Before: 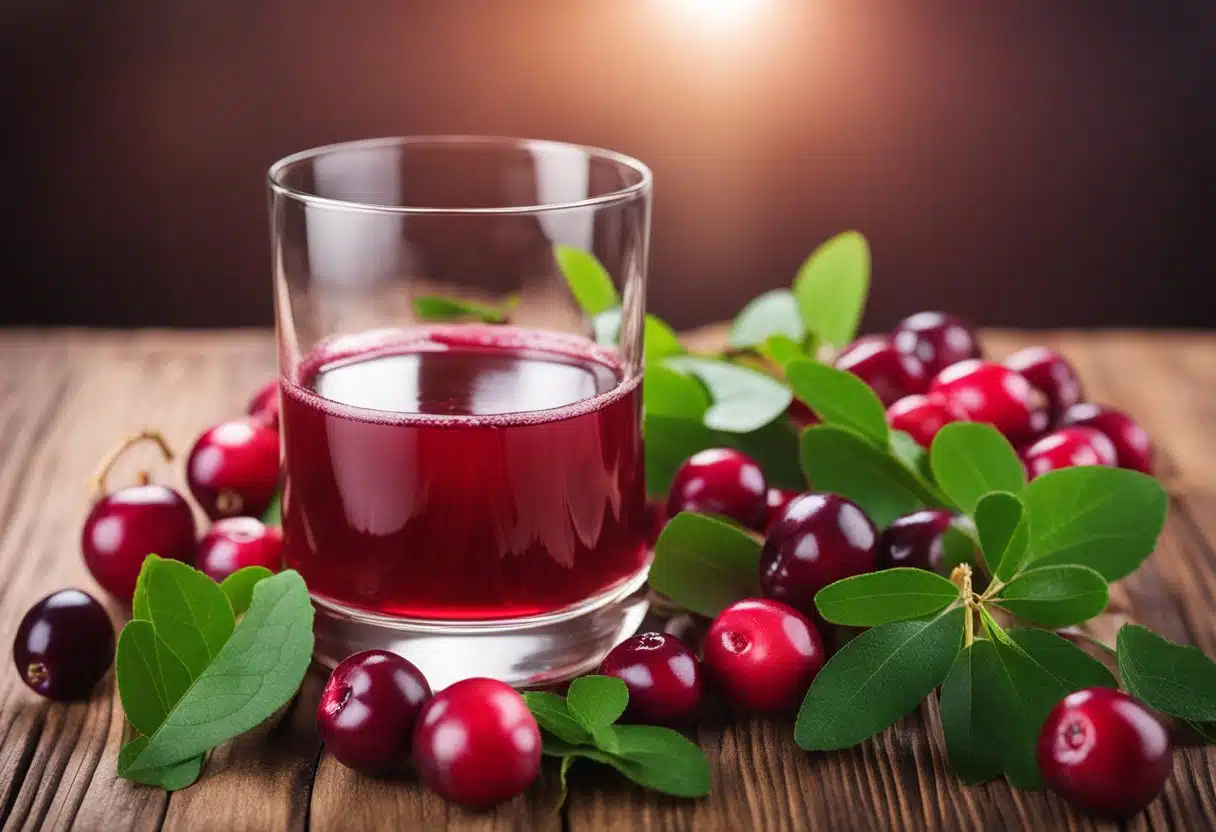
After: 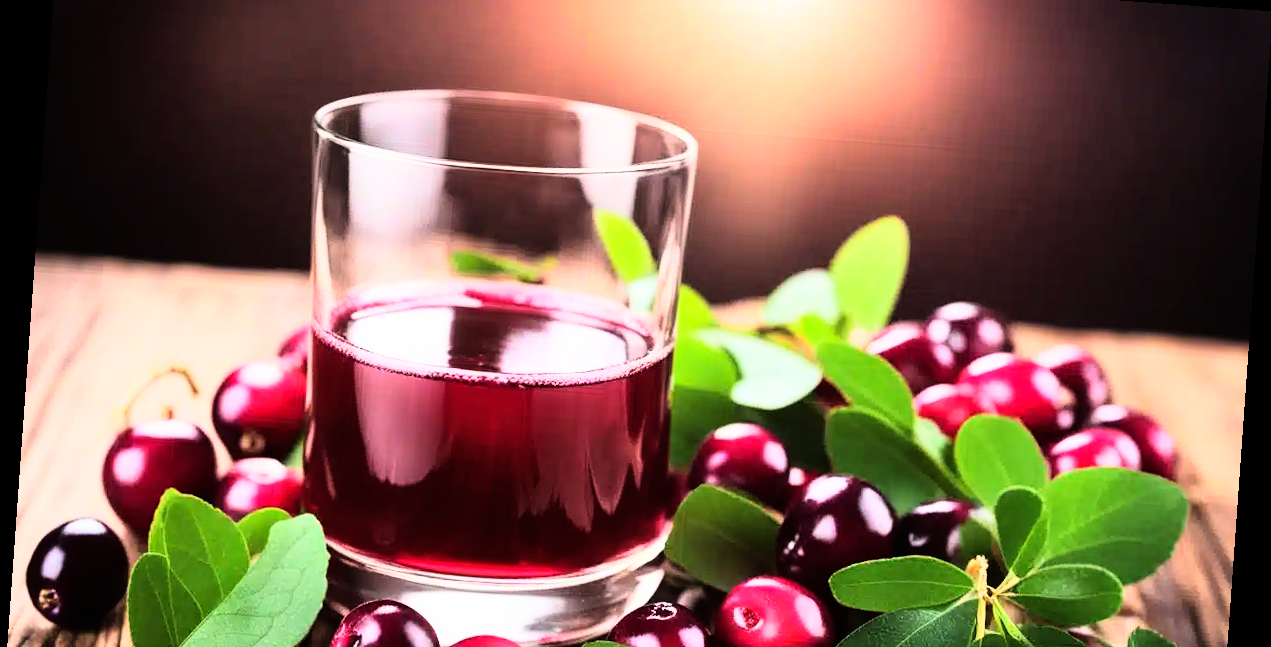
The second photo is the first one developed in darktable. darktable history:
rotate and perspective: rotation 4.1°, automatic cropping off
rgb curve: curves: ch0 [(0, 0) (0.21, 0.15) (0.24, 0.21) (0.5, 0.75) (0.75, 0.96) (0.89, 0.99) (1, 1)]; ch1 [(0, 0.02) (0.21, 0.13) (0.25, 0.2) (0.5, 0.67) (0.75, 0.9) (0.89, 0.97) (1, 1)]; ch2 [(0, 0.02) (0.21, 0.13) (0.25, 0.2) (0.5, 0.67) (0.75, 0.9) (0.89, 0.97) (1, 1)], compensate middle gray true
crop and rotate: top 8.293%, bottom 20.996%
